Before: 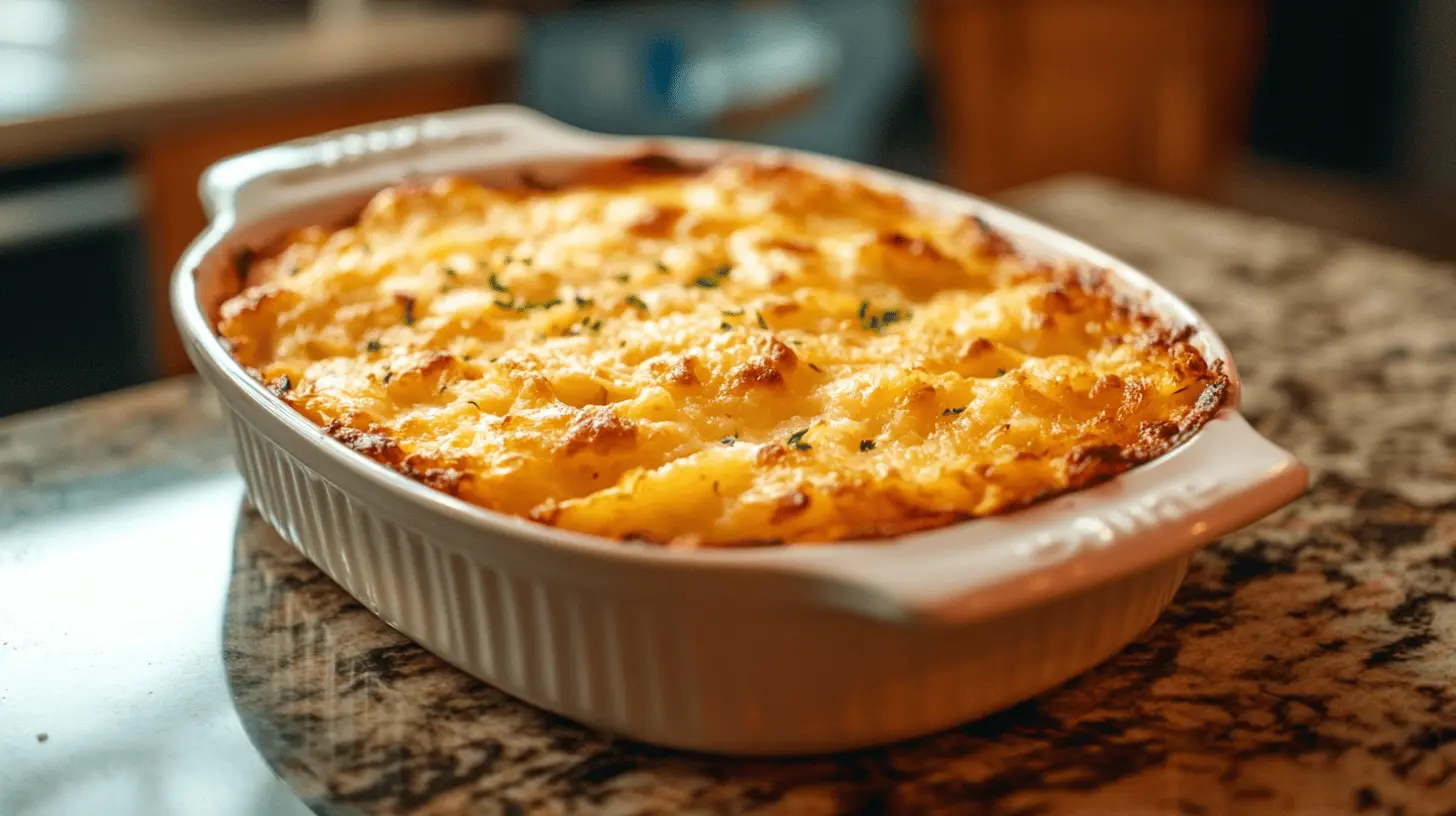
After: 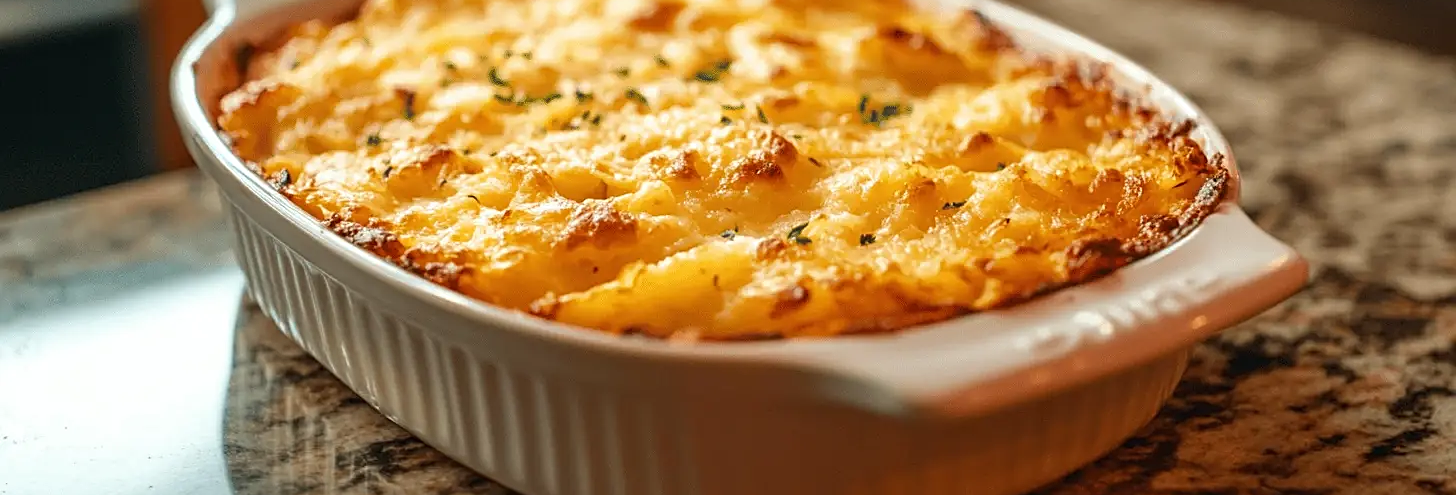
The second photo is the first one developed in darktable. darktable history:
sharpen: on, module defaults
crop and rotate: top 25.357%, bottom 13.942%
